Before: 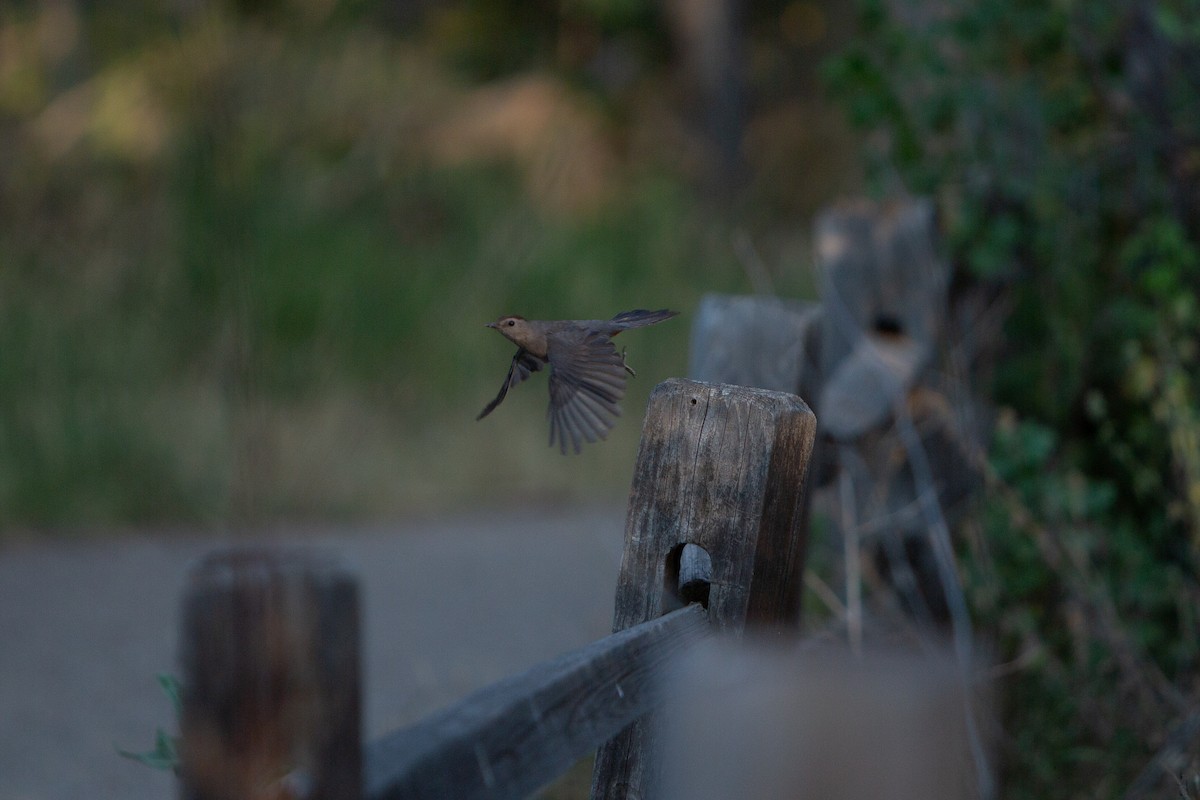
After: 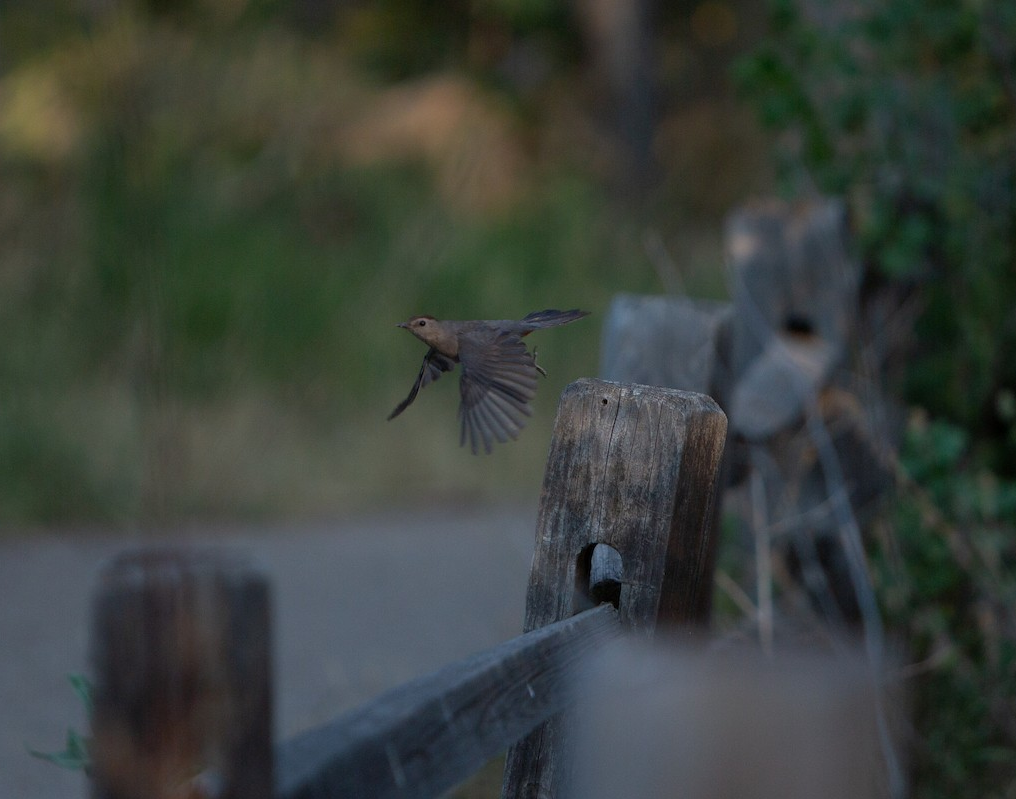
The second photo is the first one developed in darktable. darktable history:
crop: left 7.476%, right 7.845%
